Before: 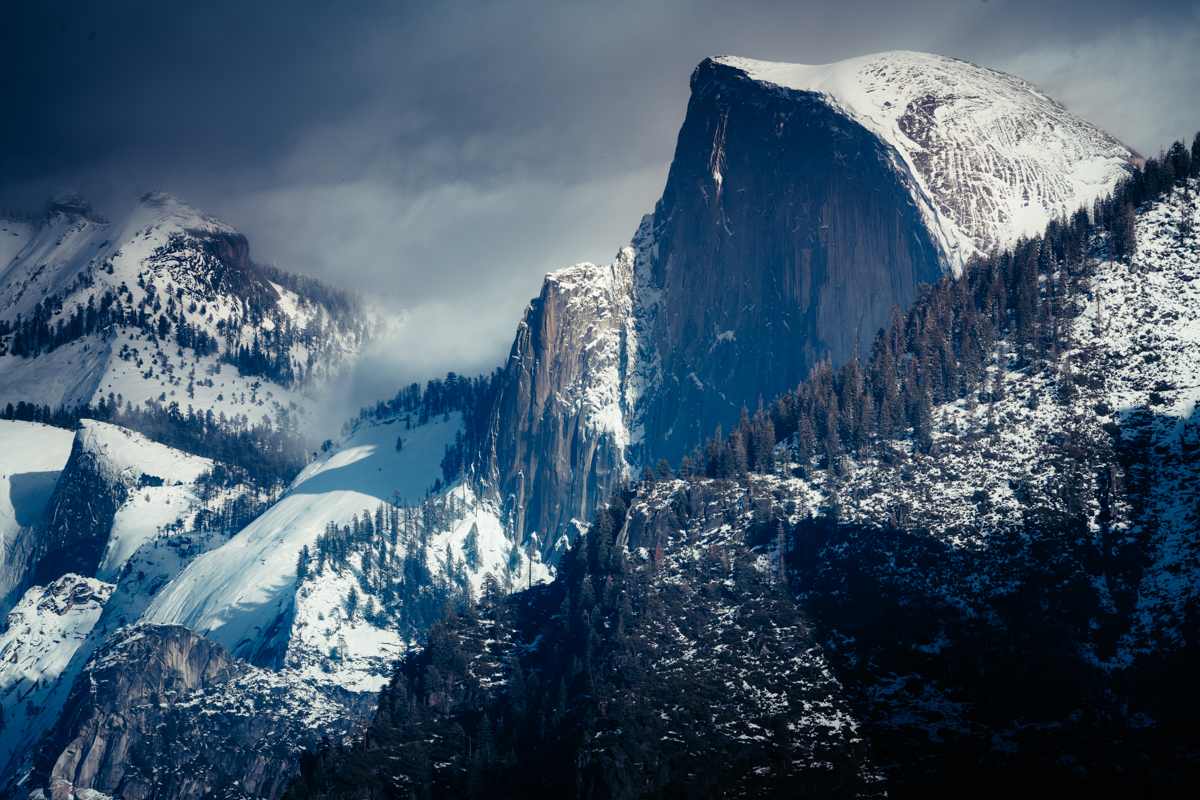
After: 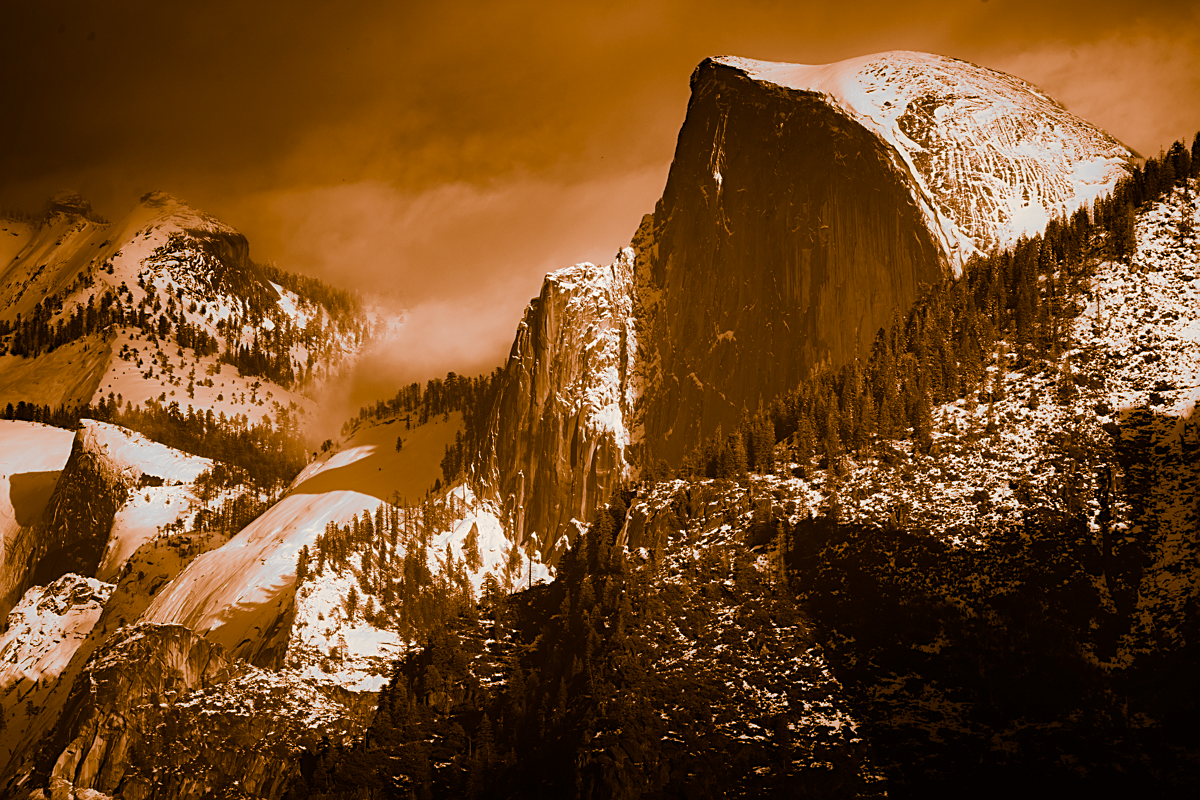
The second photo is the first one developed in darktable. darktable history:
sharpen: on, module defaults
split-toning: shadows › hue 26°, shadows › saturation 0.92, highlights › hue 40°, highlights › saturation 0.92, balance -63, compress 0%
monochrome: a -92.57, b 58.91
haze removal: compatibility mode true, adaptive false
